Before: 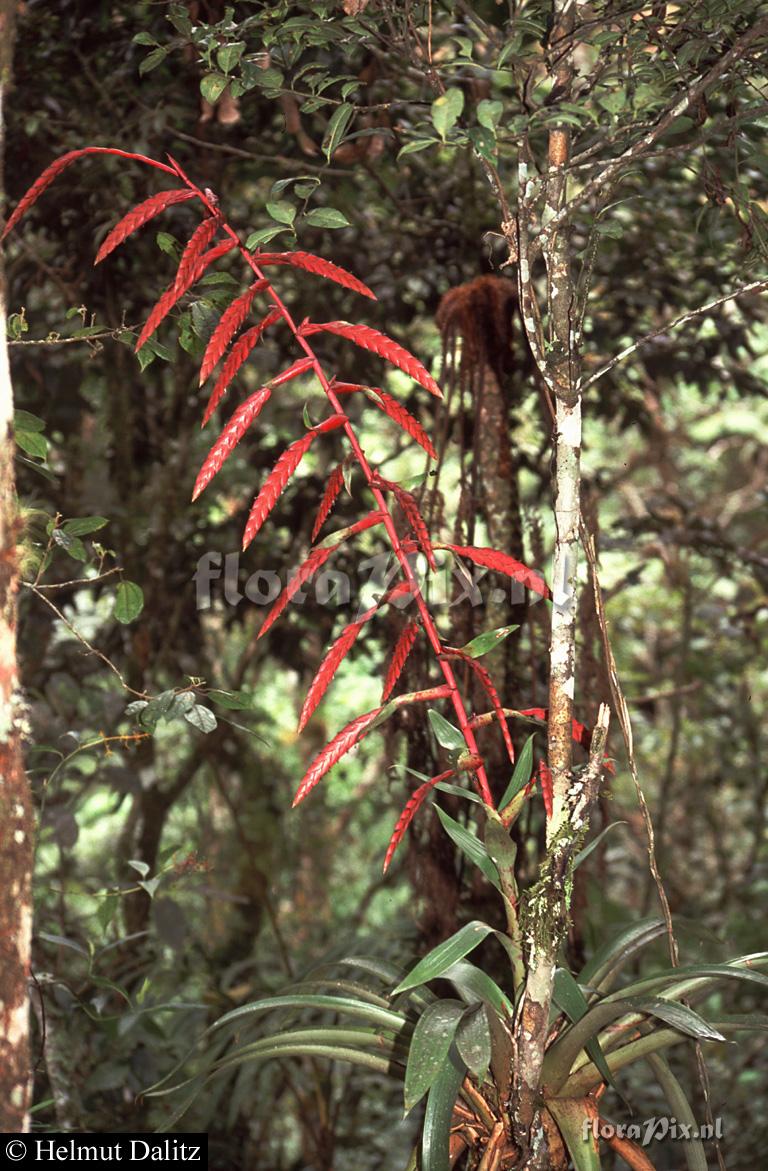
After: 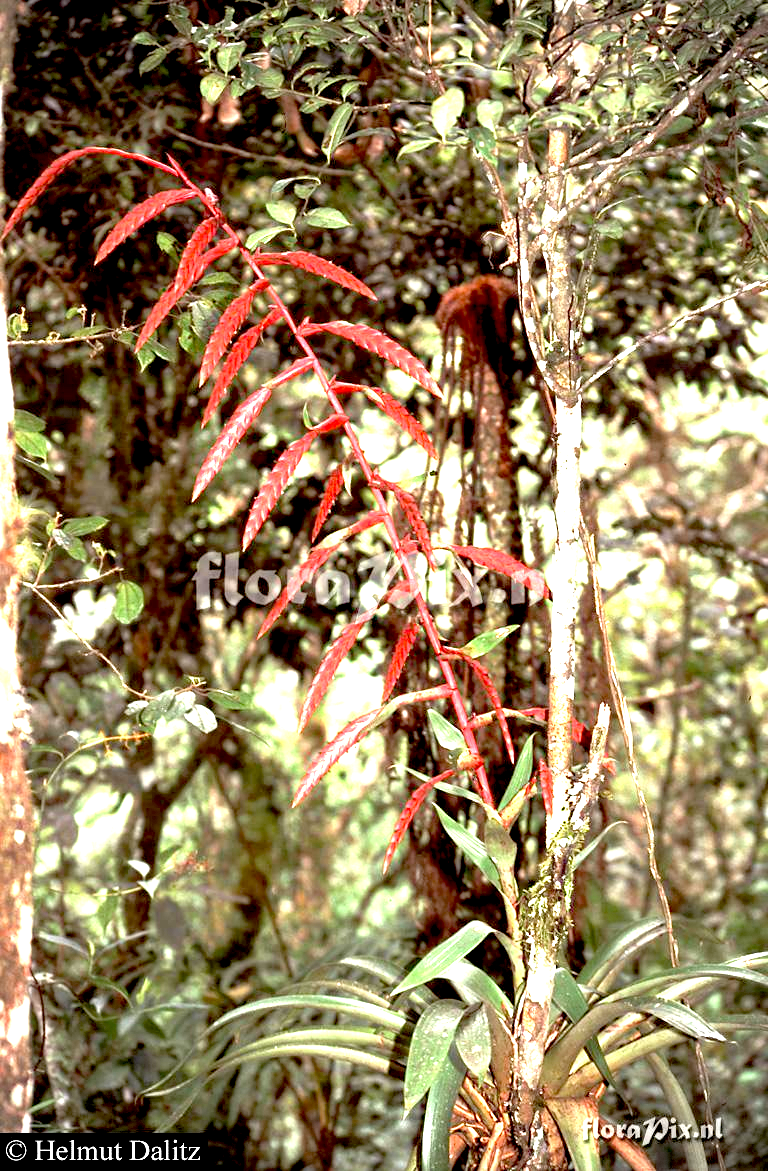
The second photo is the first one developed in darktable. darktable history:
vignetting: fall-off radius 61.19%, brightness -0.267, dithering 8-bit output
exposure: black level correction 0.015, exposure 1.797 EV, compensate highlight preservation false
